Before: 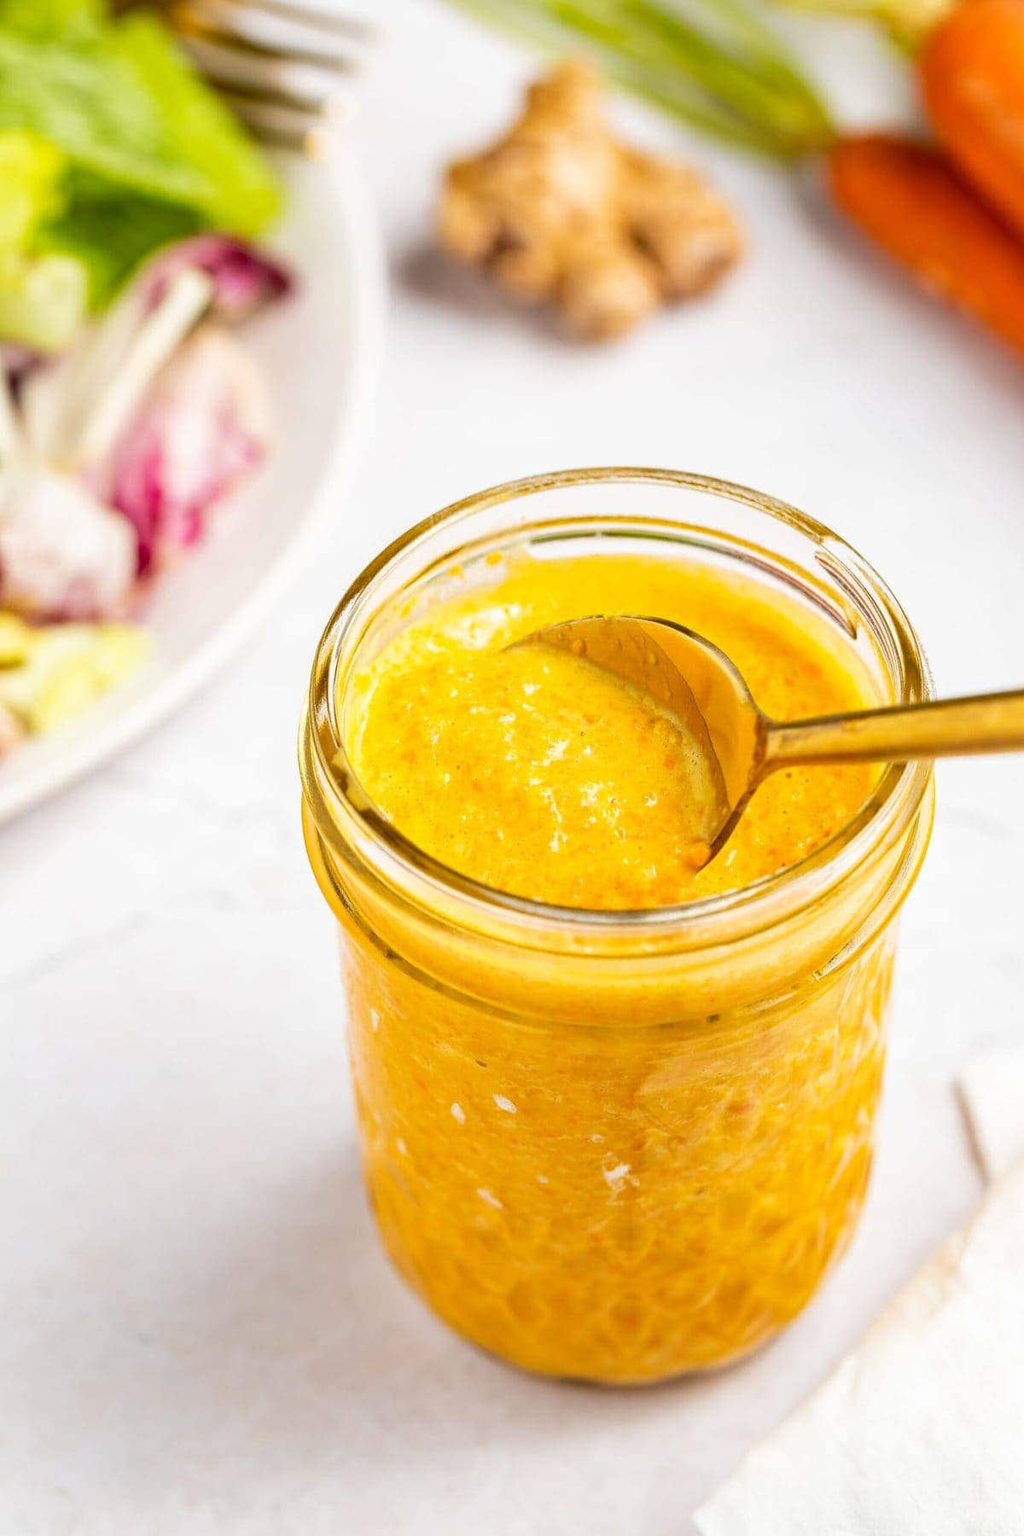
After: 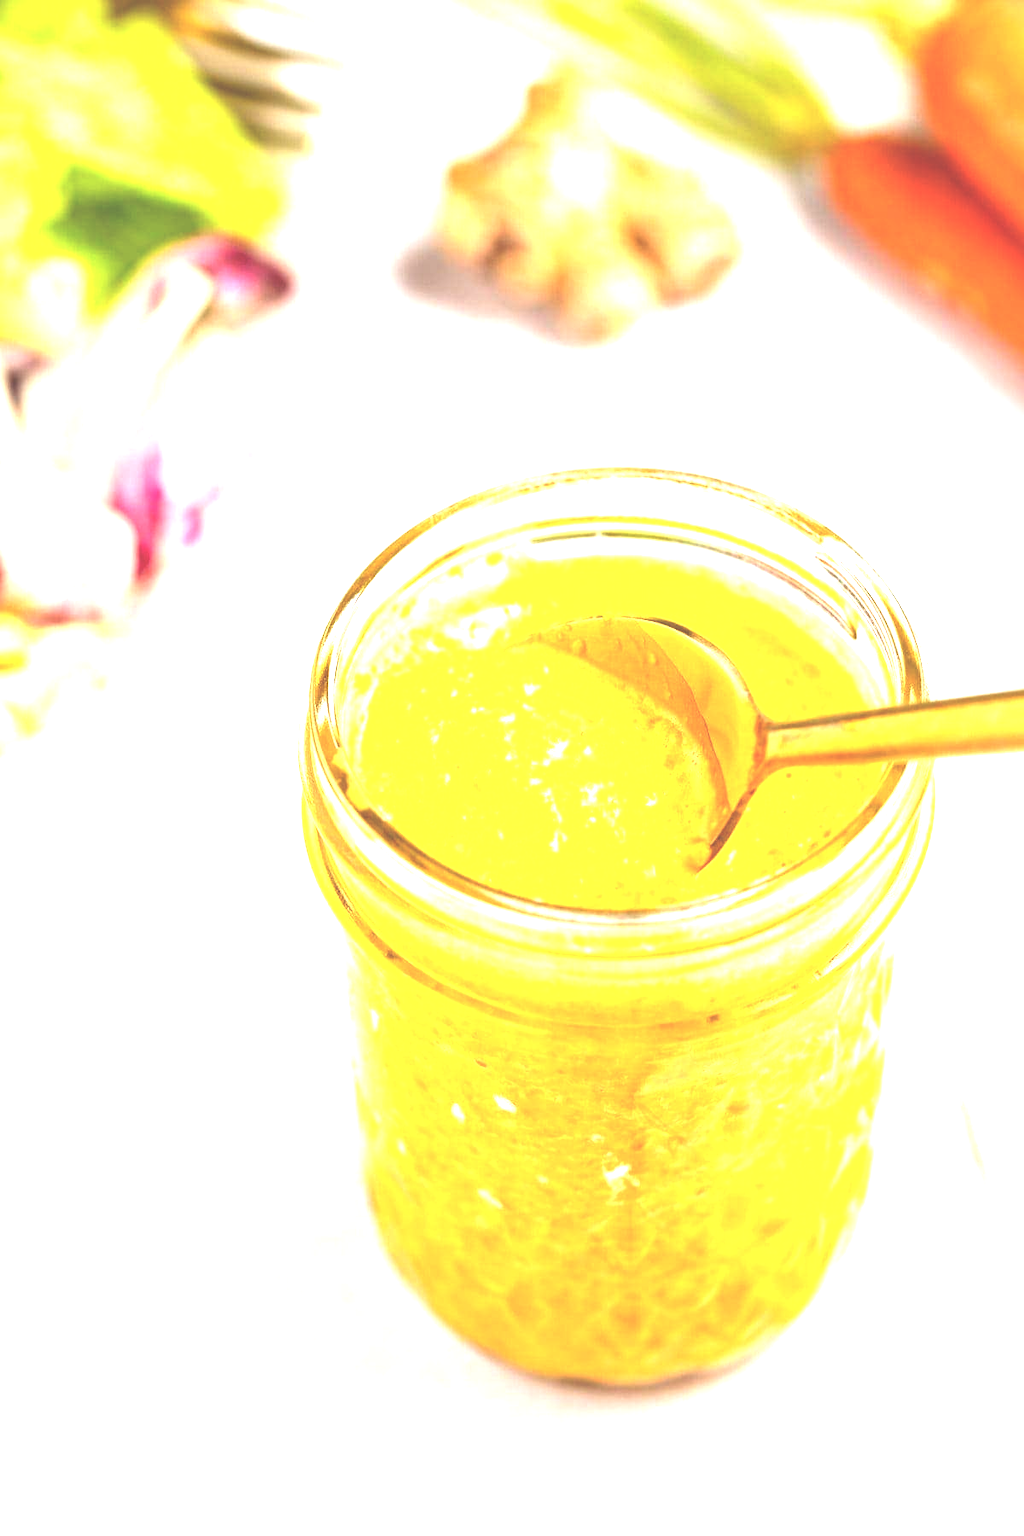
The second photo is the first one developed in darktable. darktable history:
exposure: black level correction -0.023, exposure 1.397 EV, compensate exposure bias true, compensate highlight preservation false
